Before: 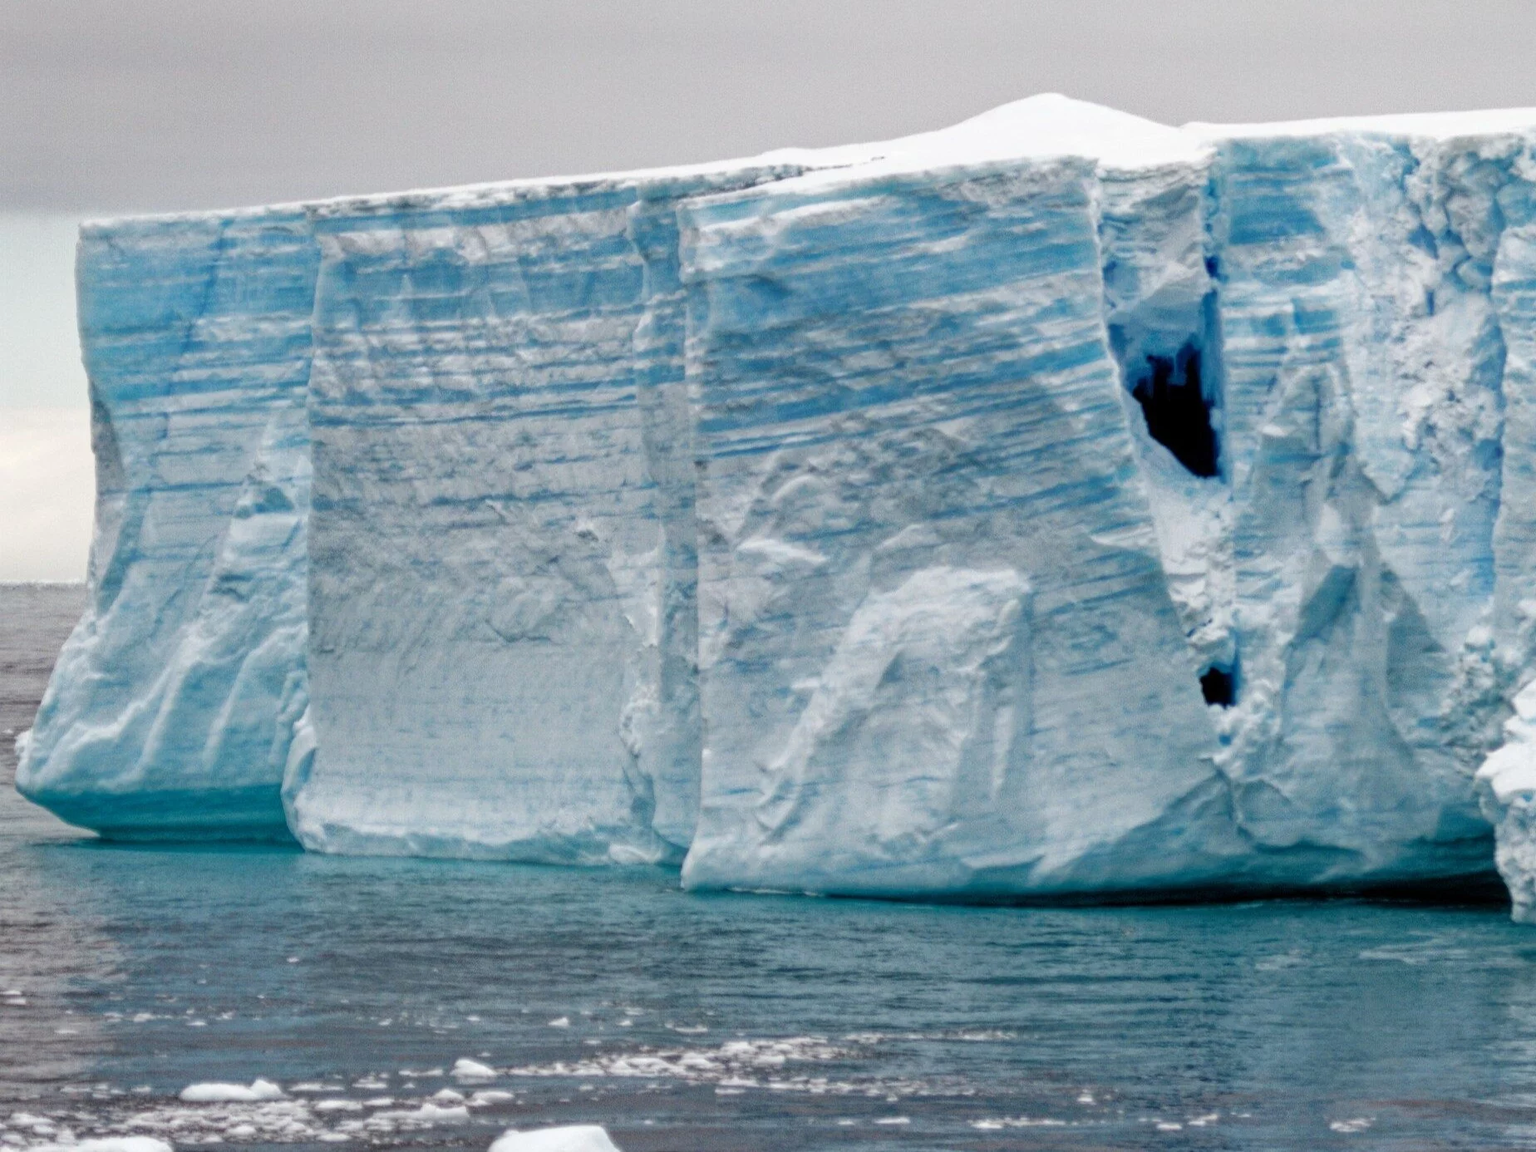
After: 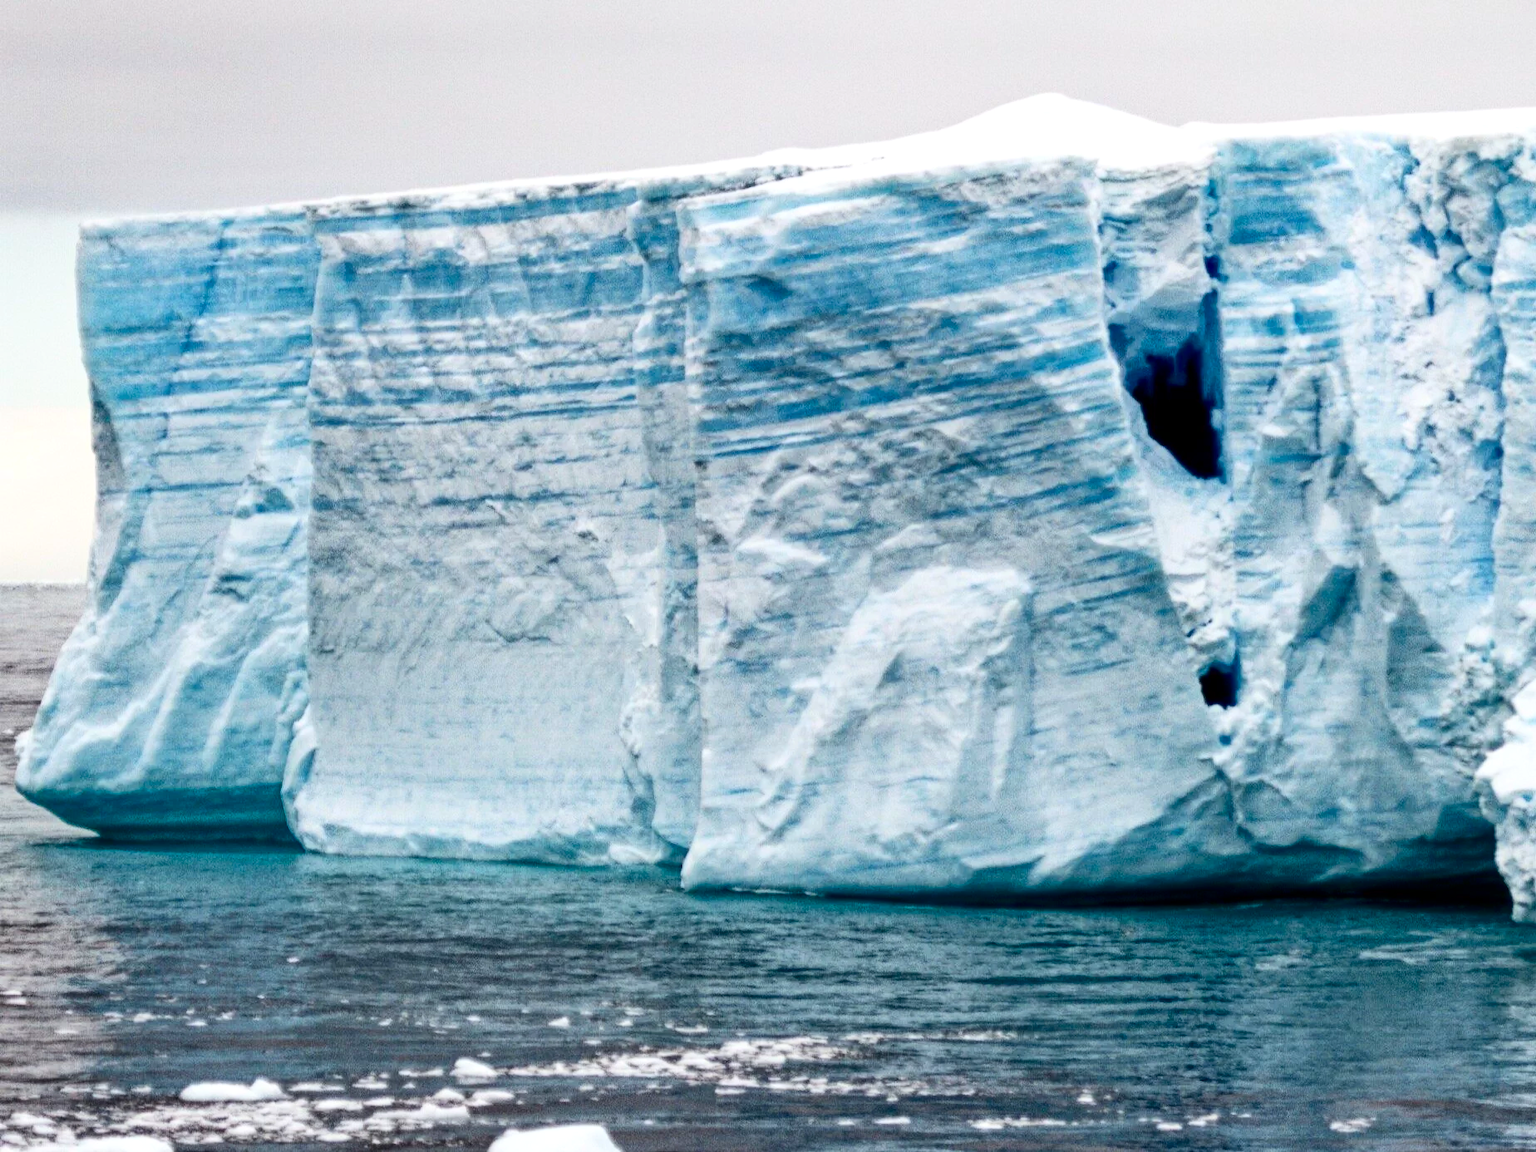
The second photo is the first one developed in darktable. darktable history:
exposure: exposure 0.217 EV, compensate highlight preservation false
contrast brightness saturation: contrast 0.32, brightness -0.08, saturation 0.17
